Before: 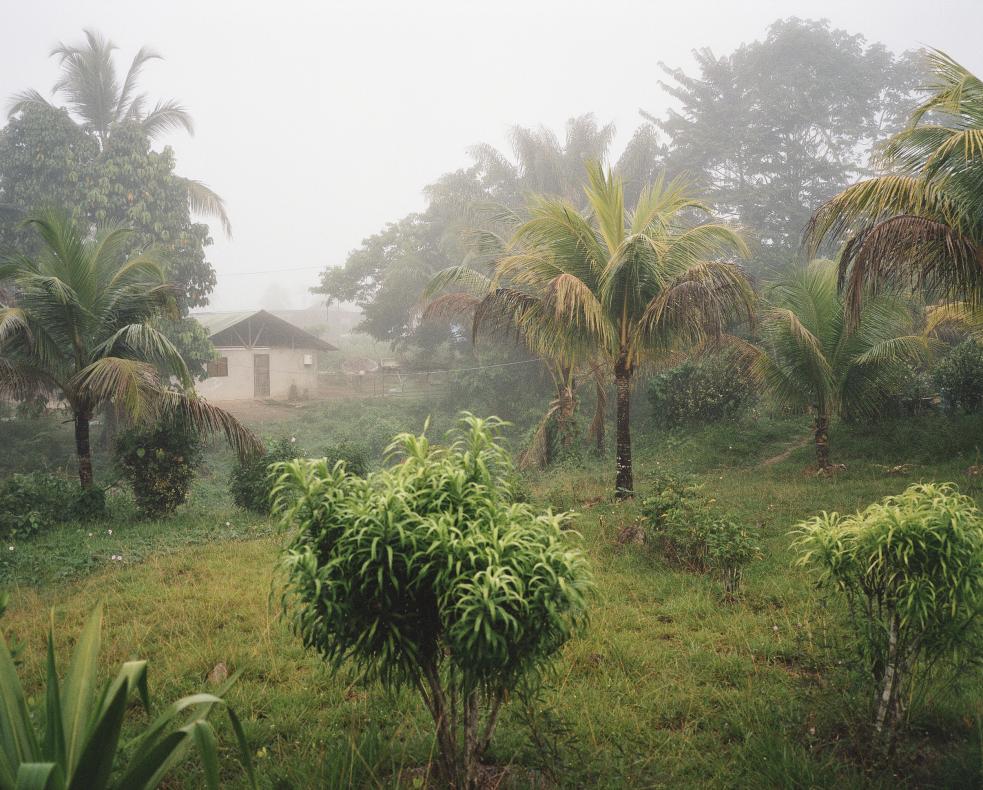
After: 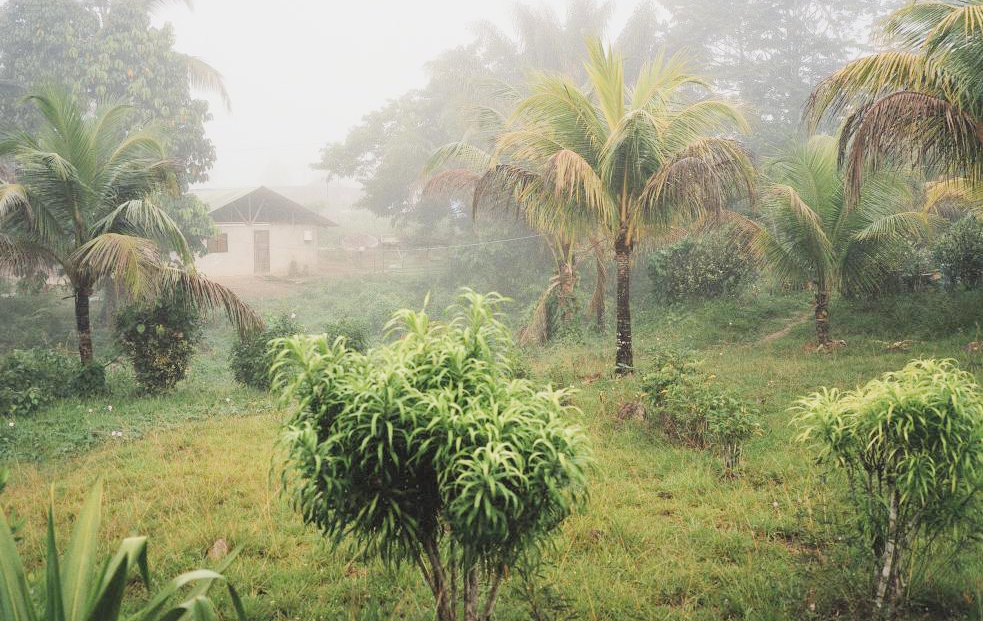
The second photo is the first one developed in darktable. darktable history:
filmic rgb: black relative exposure -7.65 EV, white relative exposure 4.56 EV, hardness 3.61
exposure: black level correction 0, exposure 1.1 EV, compensate exposure bias true, compensate highlight preservation false
crop and rotate: top 15.774%, bottom 5.506%
